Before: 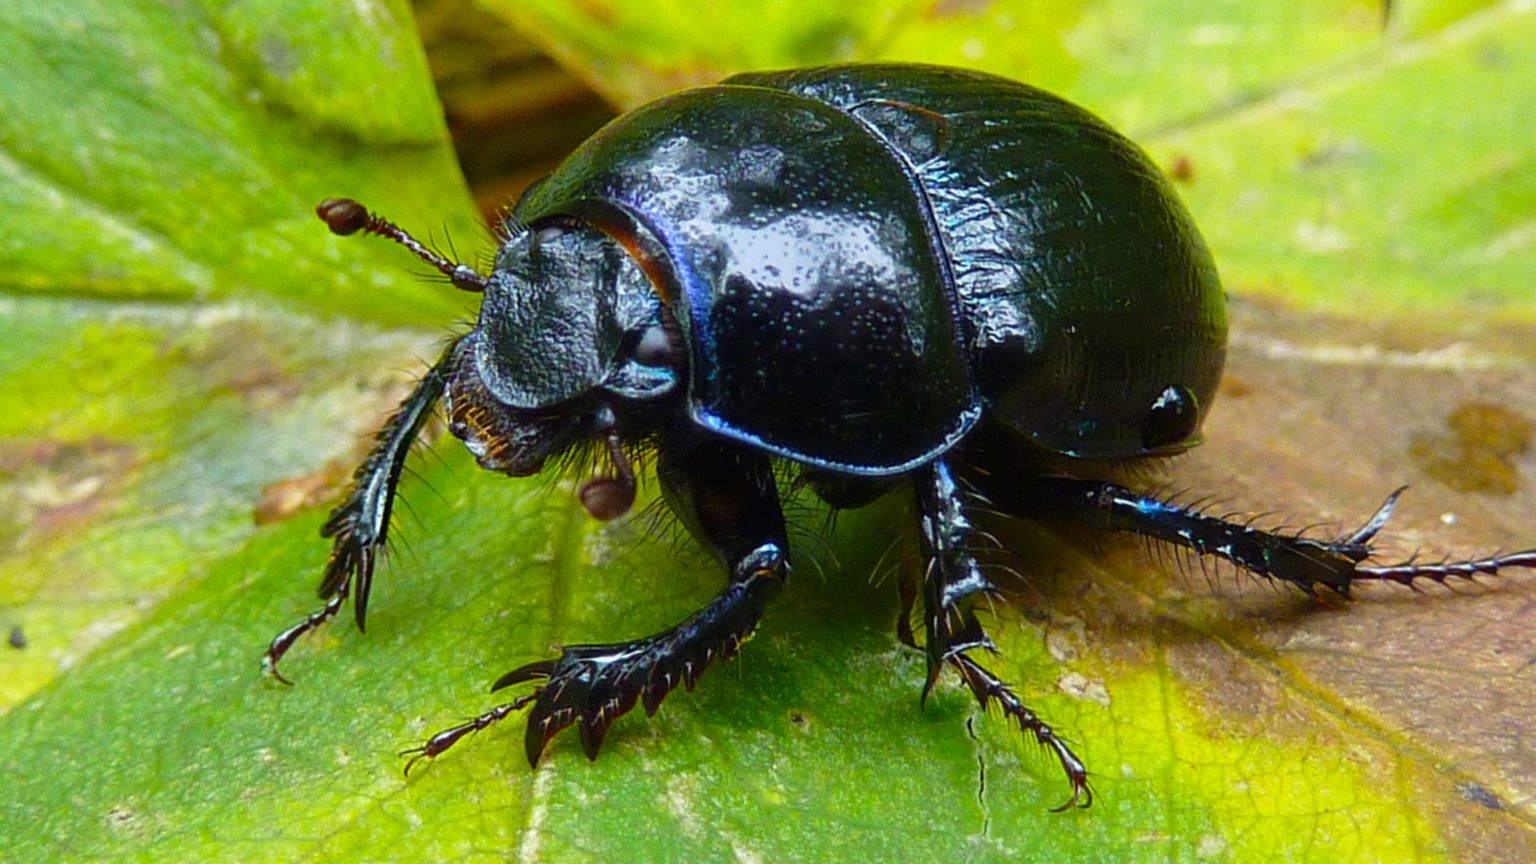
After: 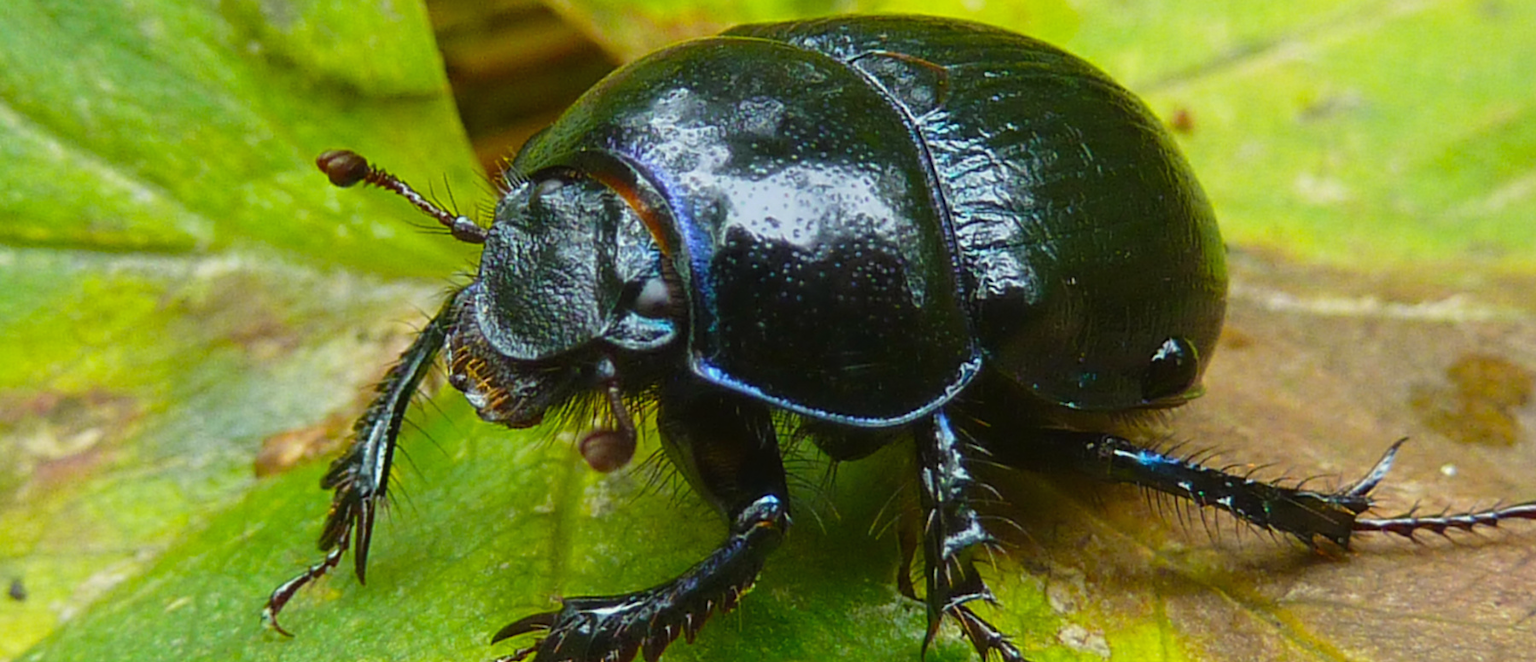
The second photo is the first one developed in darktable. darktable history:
color balance: mode lift, gamma, gain (sRGB), lift [1.04, 1, 1, 0.97], gamma [1.01, 1, 1, 0.97], gain [0.96, 1, 1, 0.97]
crop: top 5.667%, bottom 17.637%
